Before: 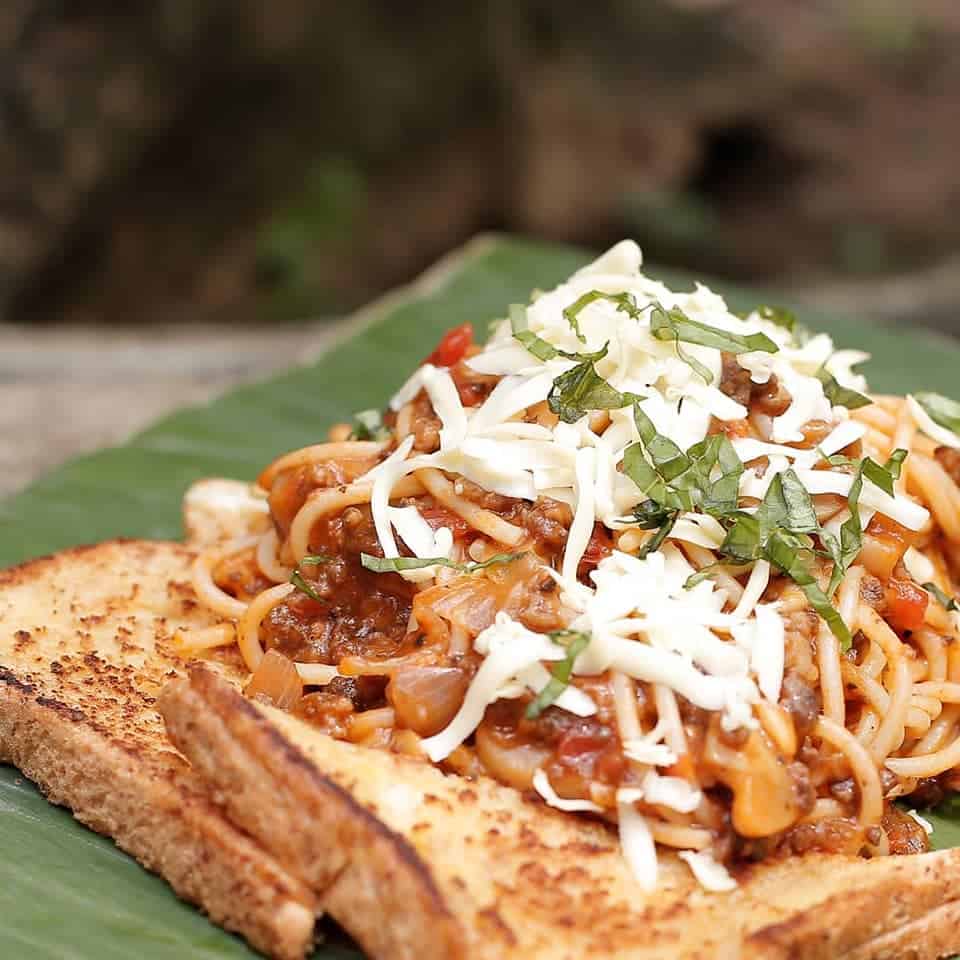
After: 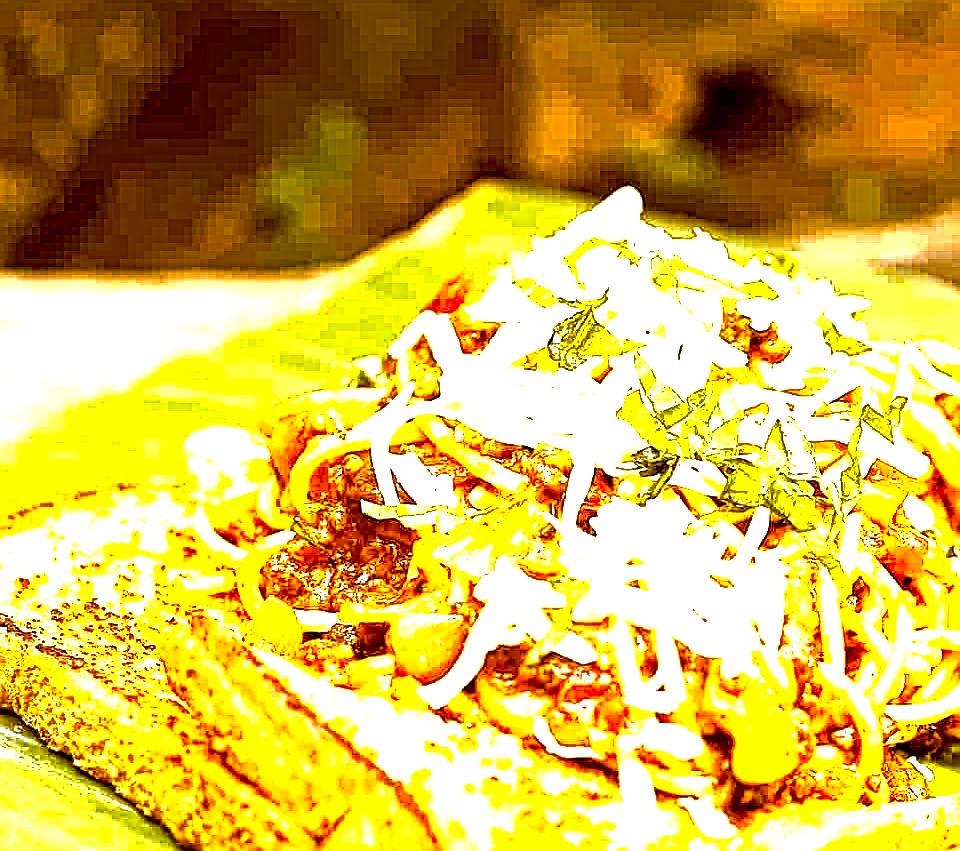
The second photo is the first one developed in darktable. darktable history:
color balance rgb: highlights gain › chroma 3.047%, highlights gain › hue 72.84°, global offset › chroma 0.406%, global offset › hue 36.93°, linear chroma grading › global chroma 14.626%, perceptual saturation grading › global saturation 20%, perceptual saturation grading › highlights -25.57%, perceptual saturation grading › shadows 50.334%, perceptual brilliance grading › global brilliance 34.312%, perceptual brilliance grading › highlights 50.04%, perceptual brilliance grading › mid-tones 59.21%, perceptual brilliance grading › shadows 34.327%
sharpen: amount 0.589
crop and rotate: top 5.594%, bottom 5.662%
local contrast: mode bilateral grid, contrast 20, coarseness 4, detail 300%, midtone range 0.2
